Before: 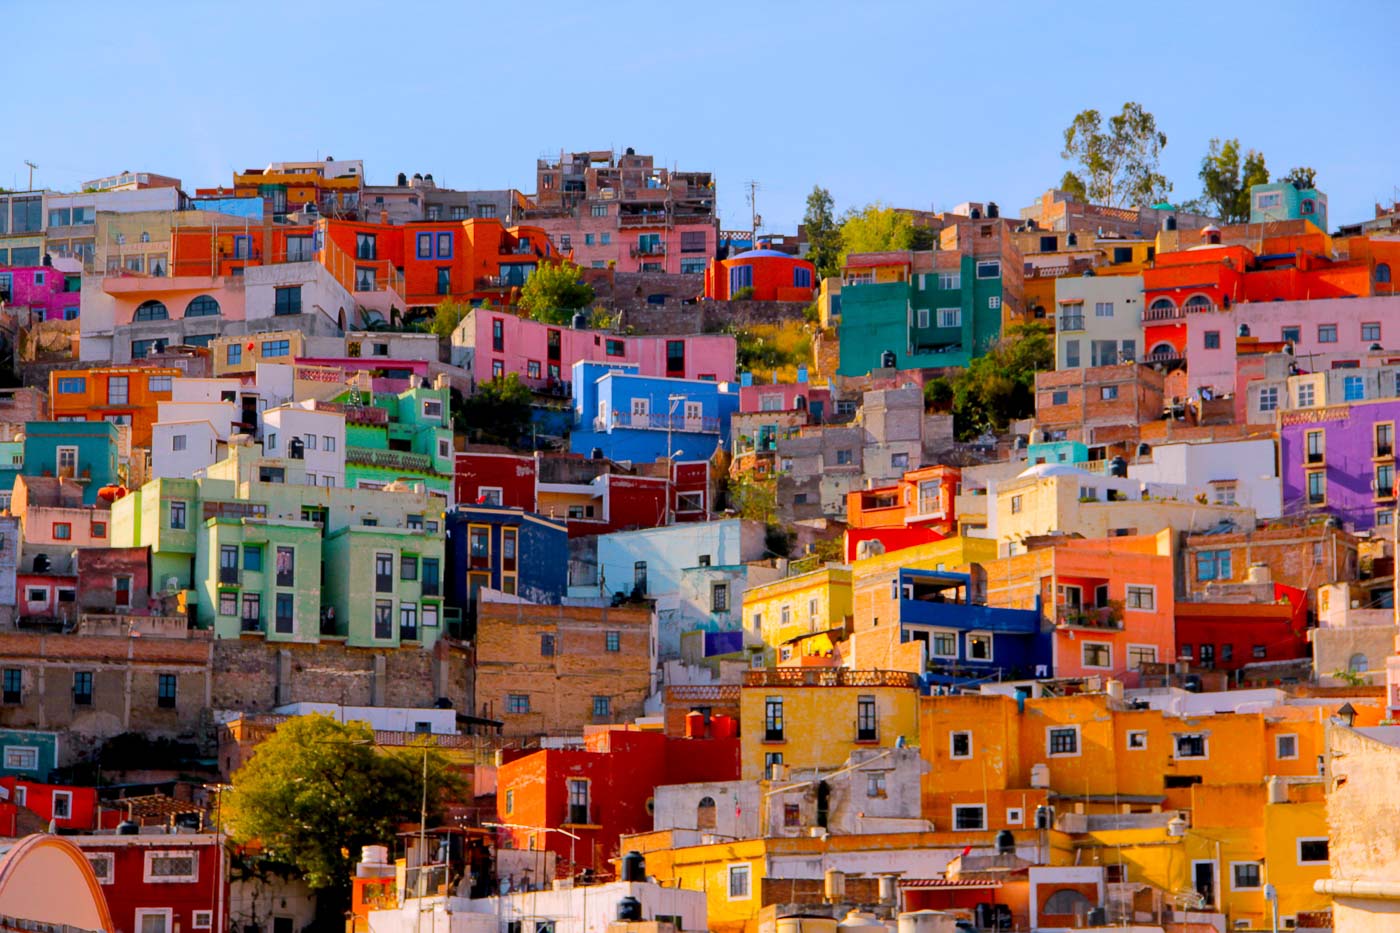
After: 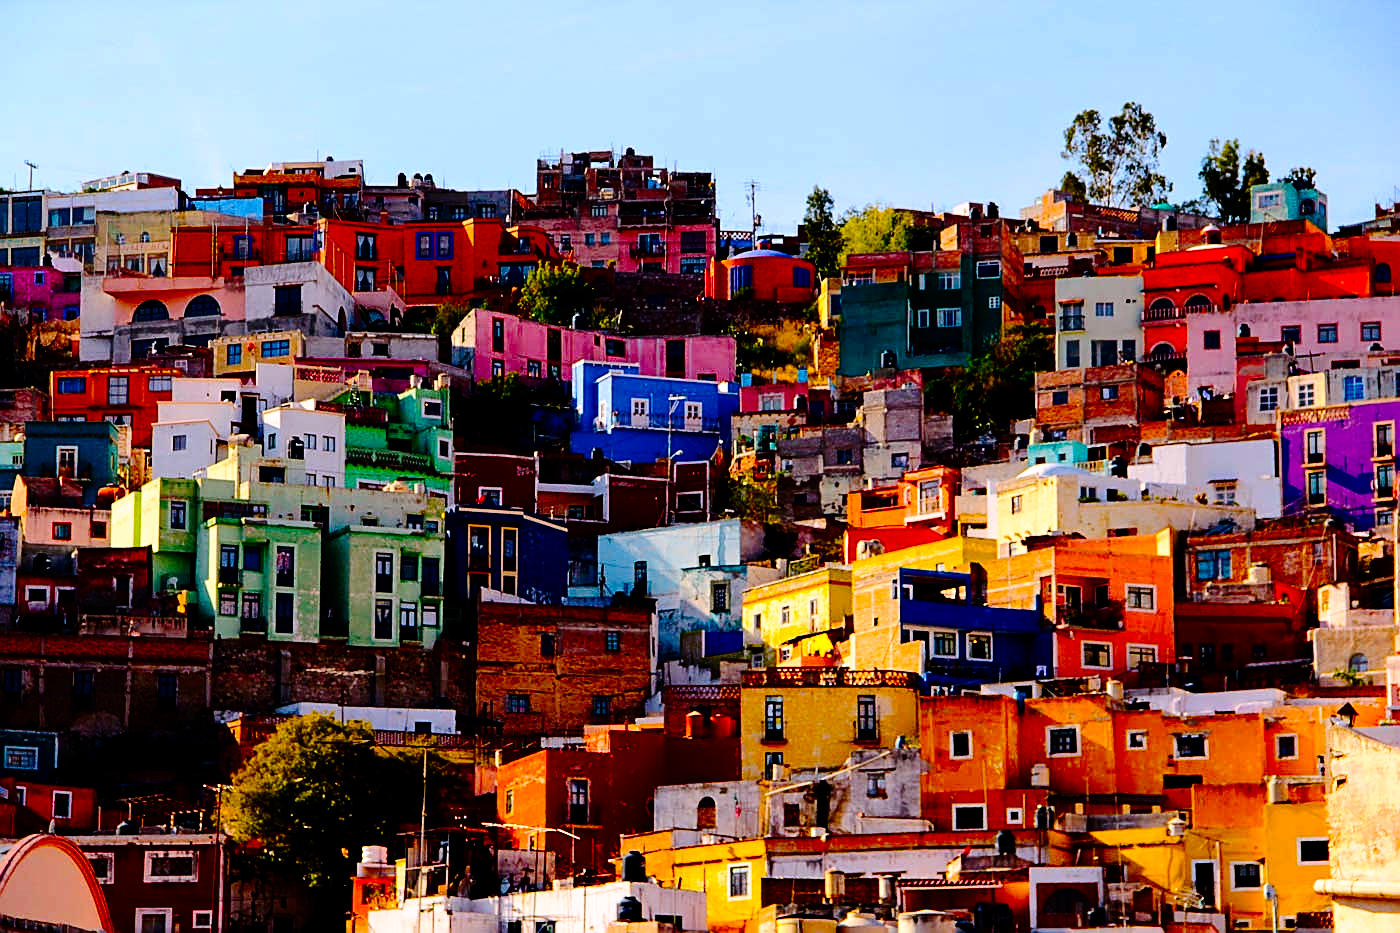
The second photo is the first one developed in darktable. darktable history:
contrast brightness saturation: contrast 0.24, brightness -0.24, saturation 0.14
tone curve: curves: ch0 [(0, 0) (0.003, 0) (0.011, 0.001) (0.025, 0.001) (0.044, 0.002) (0.069, 0.007) (0.1, 0.015) (0.136, 0.027) (0.177, 0.066) (0.224, 0.122) (0.277, 0.219) (0.335, 0.327) (0.399, 0.432) (0.468, 0.527) (0.543, 0.615) (0.623, 0.695) (0.709, 0.777) (0.801, 0.874) (0.898, 0.973) (1, 1)], preserve colors none
sharpen: on, module defaults
